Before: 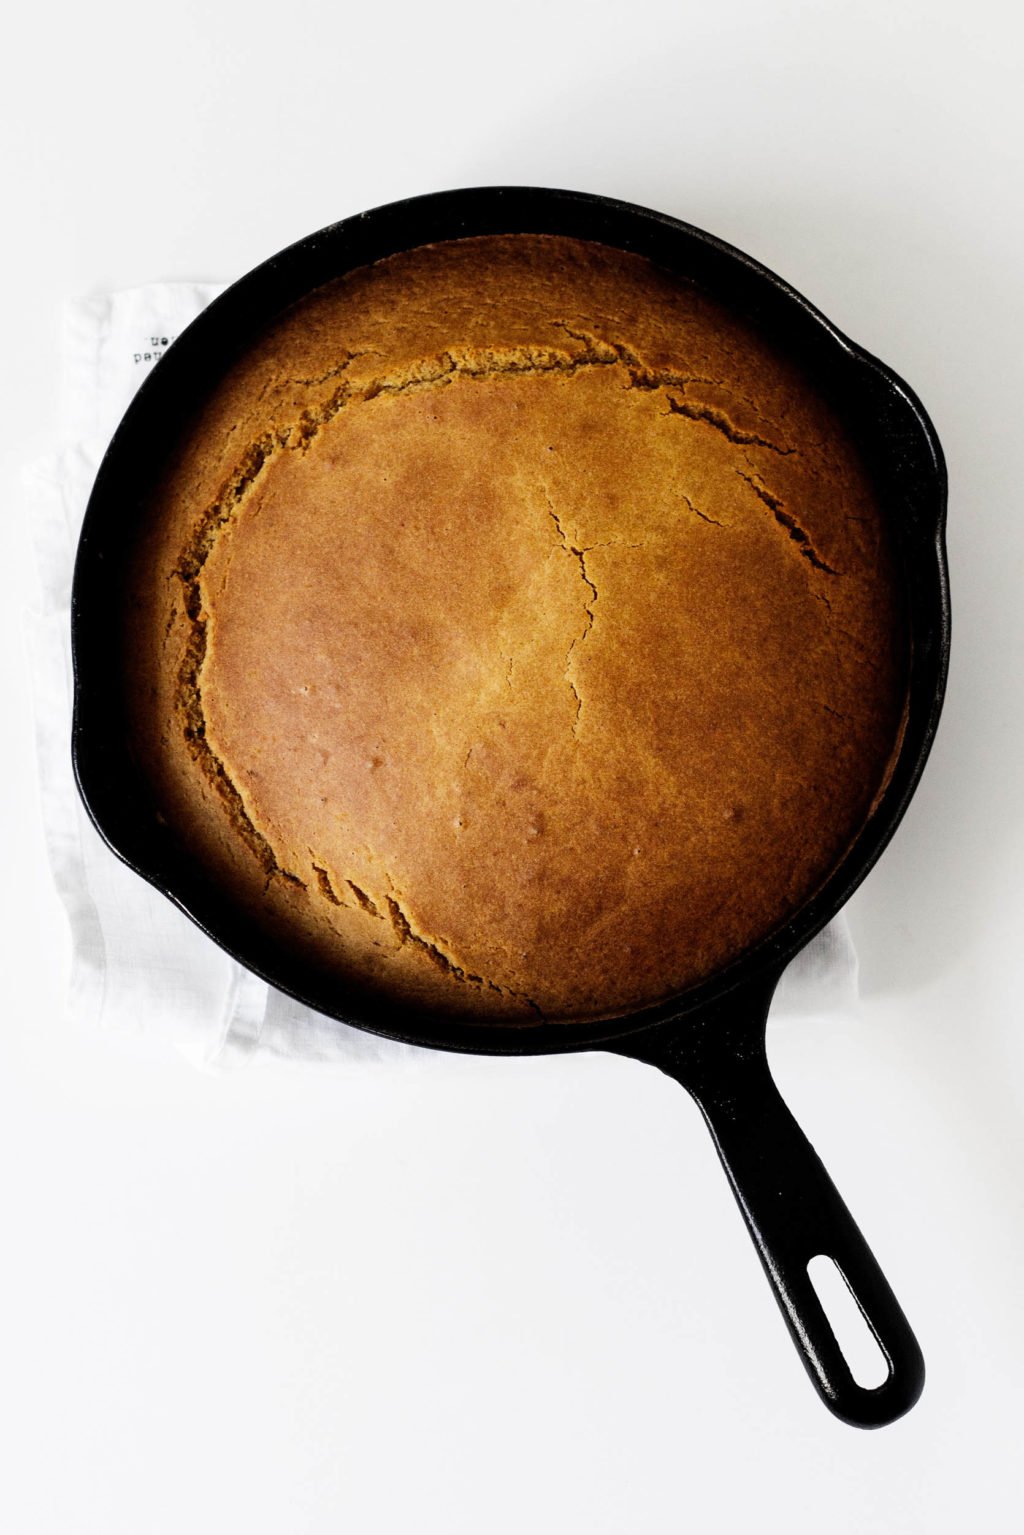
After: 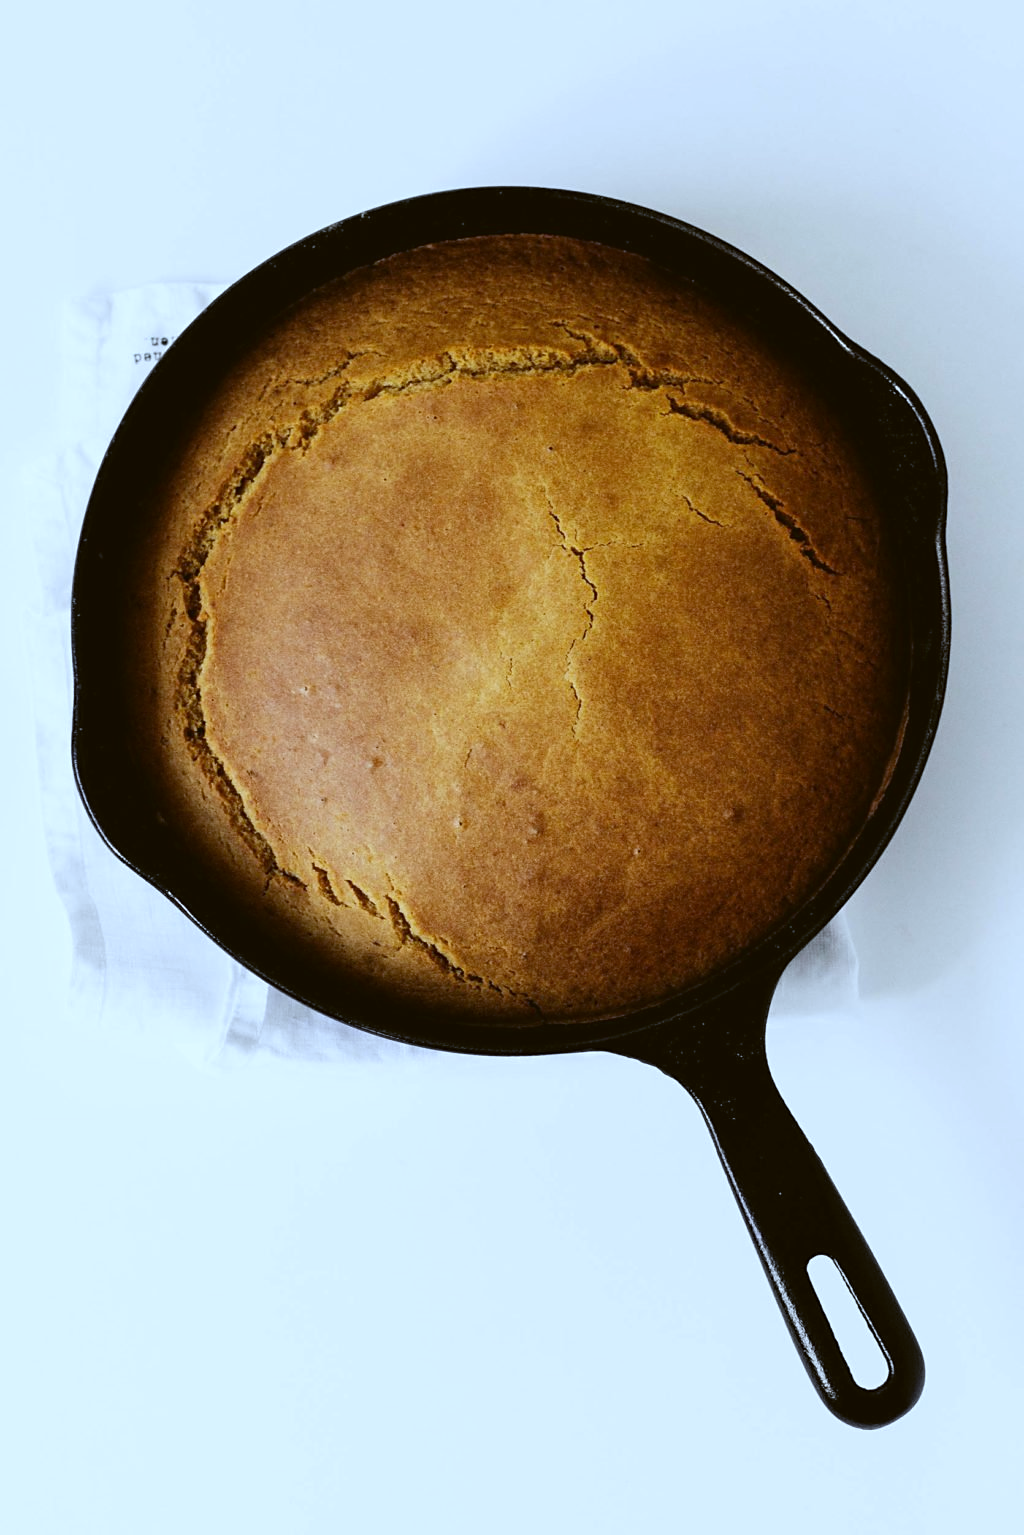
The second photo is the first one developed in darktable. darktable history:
white balance: red 0.926, green 1.003, blue 1.133
sharpen: amount 0.2
color balance: lift [1.004, 1.002, 1.002, 0.998], gamma [1, 1.007, 1.002, 0.993], gain [1, 0.977, 1.013, 1.023], contrast -3.64%
